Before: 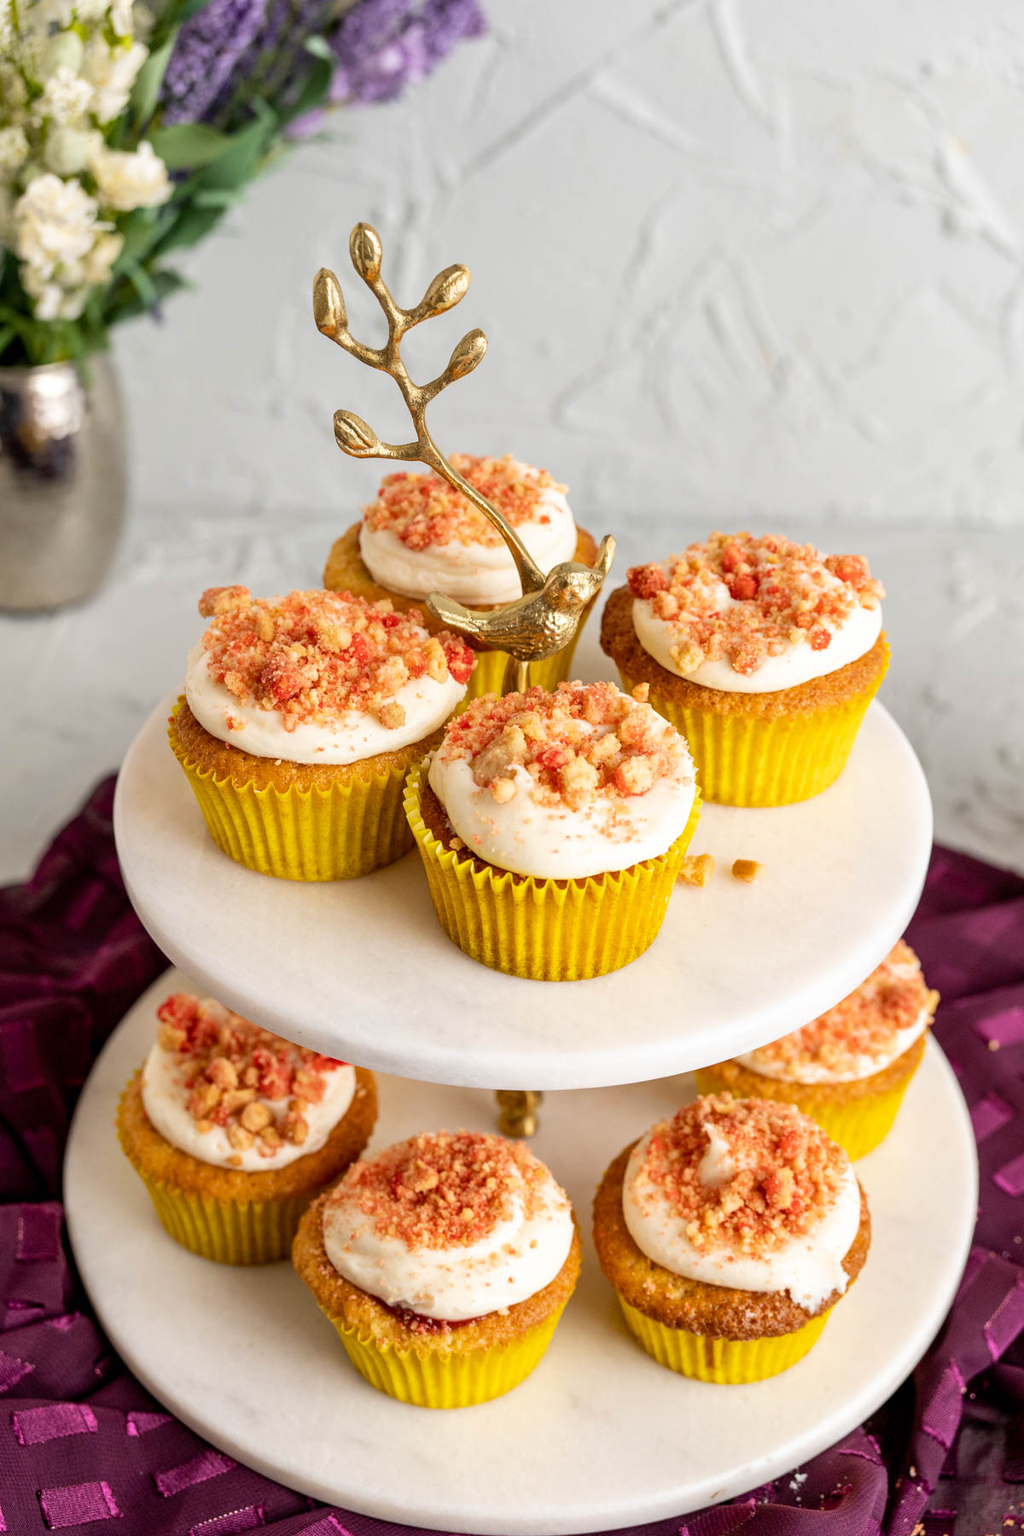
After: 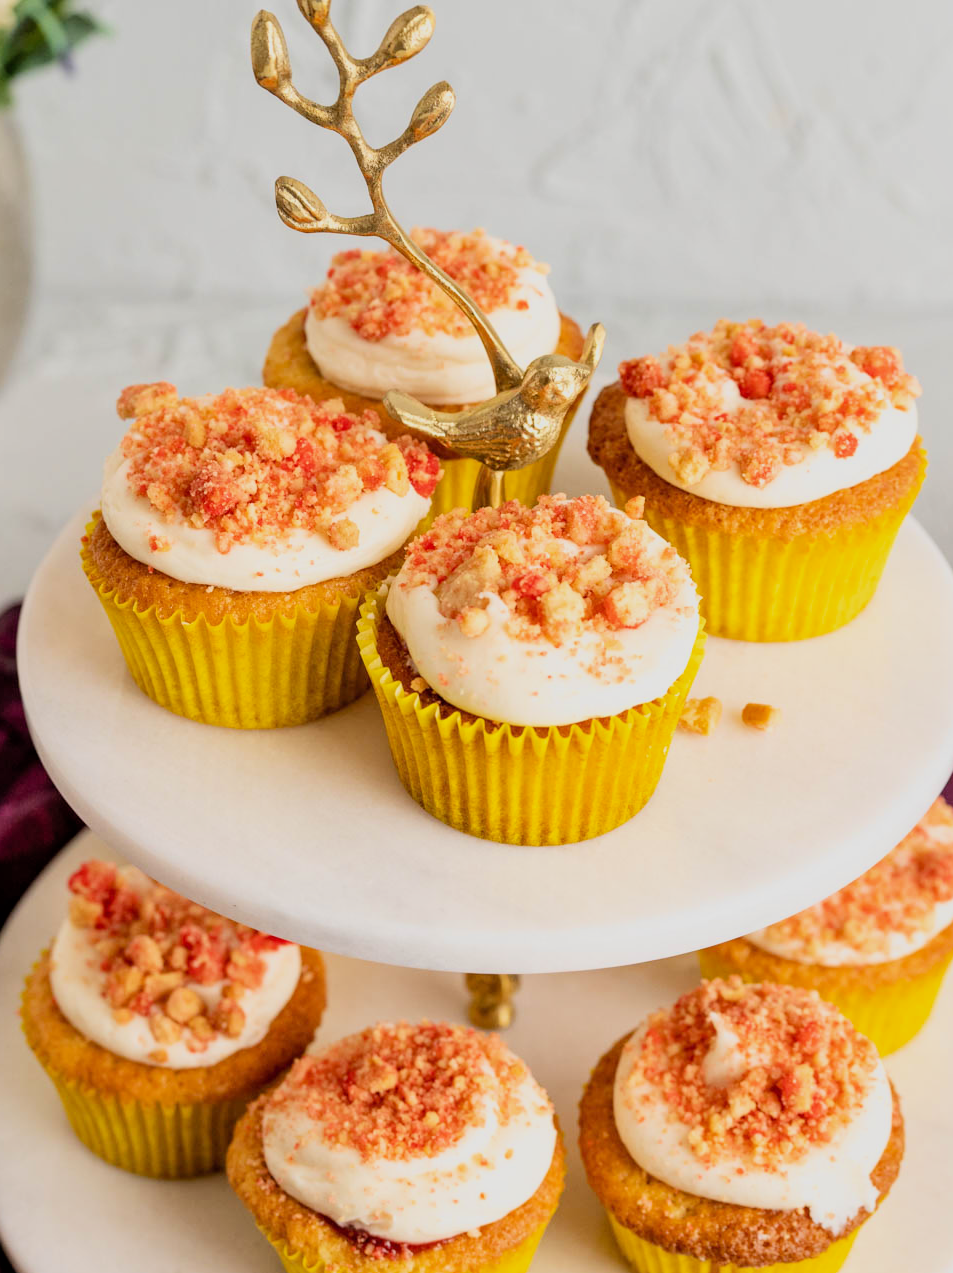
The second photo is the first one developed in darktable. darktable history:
crop: left 9.712%, top 16.928%, right 10.845%, bottom 12.332%
exposure: exposure 0.485 EV, compensate highlight preservation false
filmic rgb: black relative exposure -7.65 EV, white relative exposure 4.56 EV, hardness 3.61, color science v6 (2022)
contrast brightness saturation: contrast 0.05
shadows and highlights: shadows 25, highlights -25
